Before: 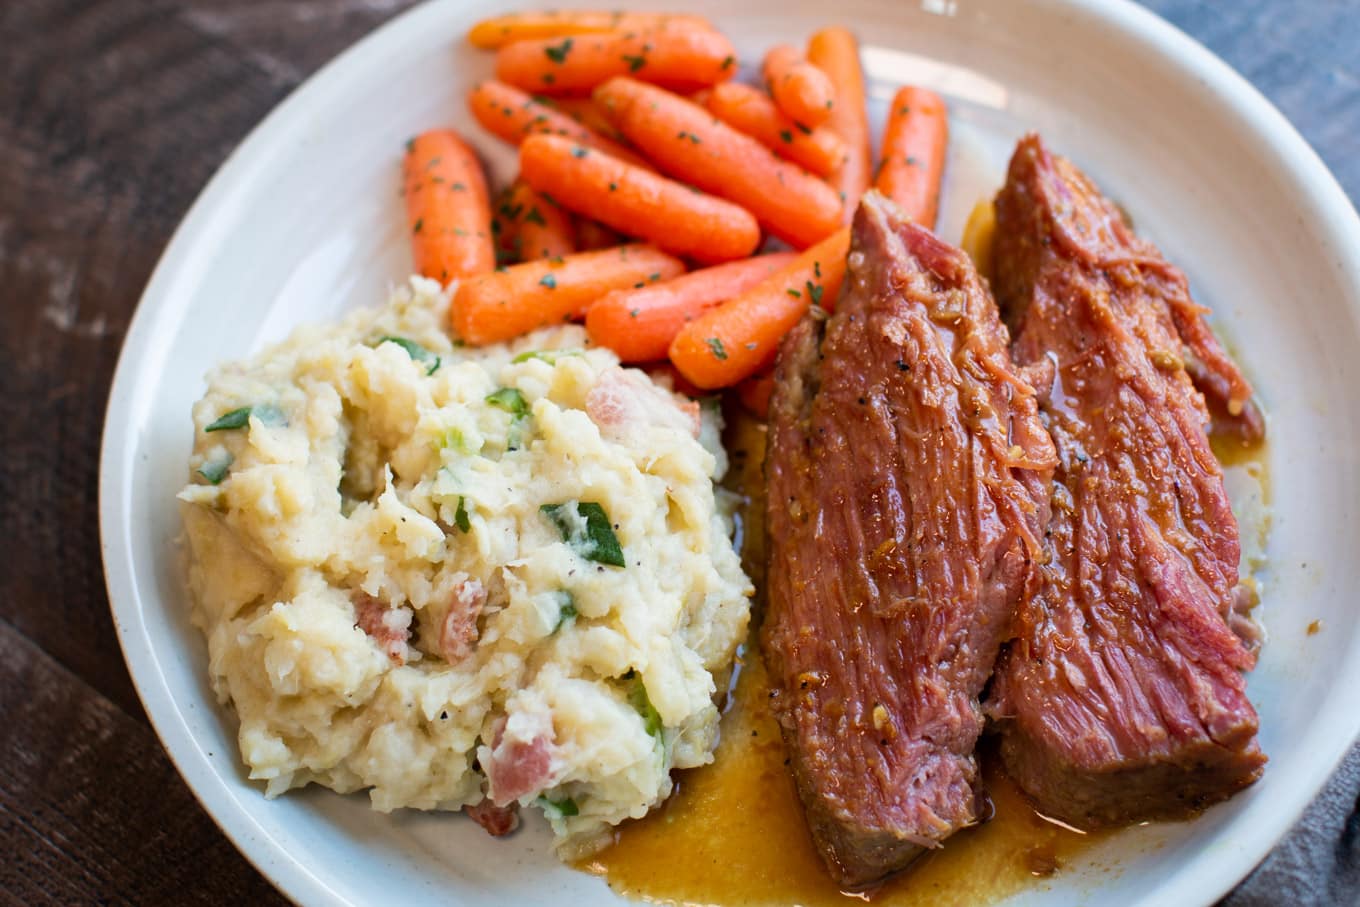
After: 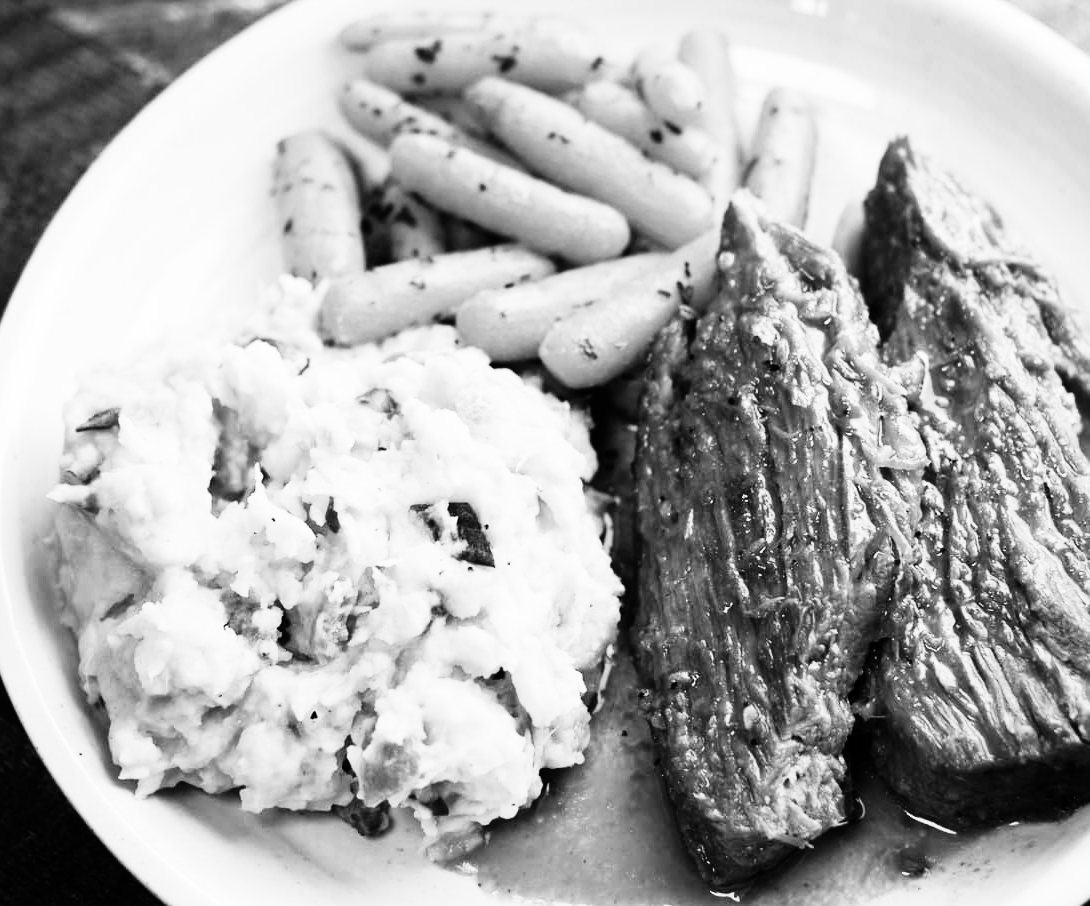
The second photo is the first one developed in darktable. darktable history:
crop and rotate: left 9.597%, right 10.195%
rgb curve: curves: ch0 [(0, 0) (0.21, 0.15) (0.24, 0.21) (0.5, 0.75) (0.75, 0.96) (0.89, 0.99) (1, 1)]; ch1 [(0, 0.02) (0.21, 0.13) (0.25, 0.2) (0.5, 0.67) (0.75, 0.9) (0.89, 0.97) (1, 1)]; ch2 [(0, 0.02) (0.21, 0.13) (0.25, 0.2) (0.5, 0.67) (0.75, 0.9) (0.89, 0.97) (1, 1)], compensate middle gray true
color calibration: output gray [0.23, 0.37, 0.4, 0], gray › normalize channels true, illuminant same as pipeline (D50), adaptation XYZ, x 0.346, y 0.359, gamut compression 0
